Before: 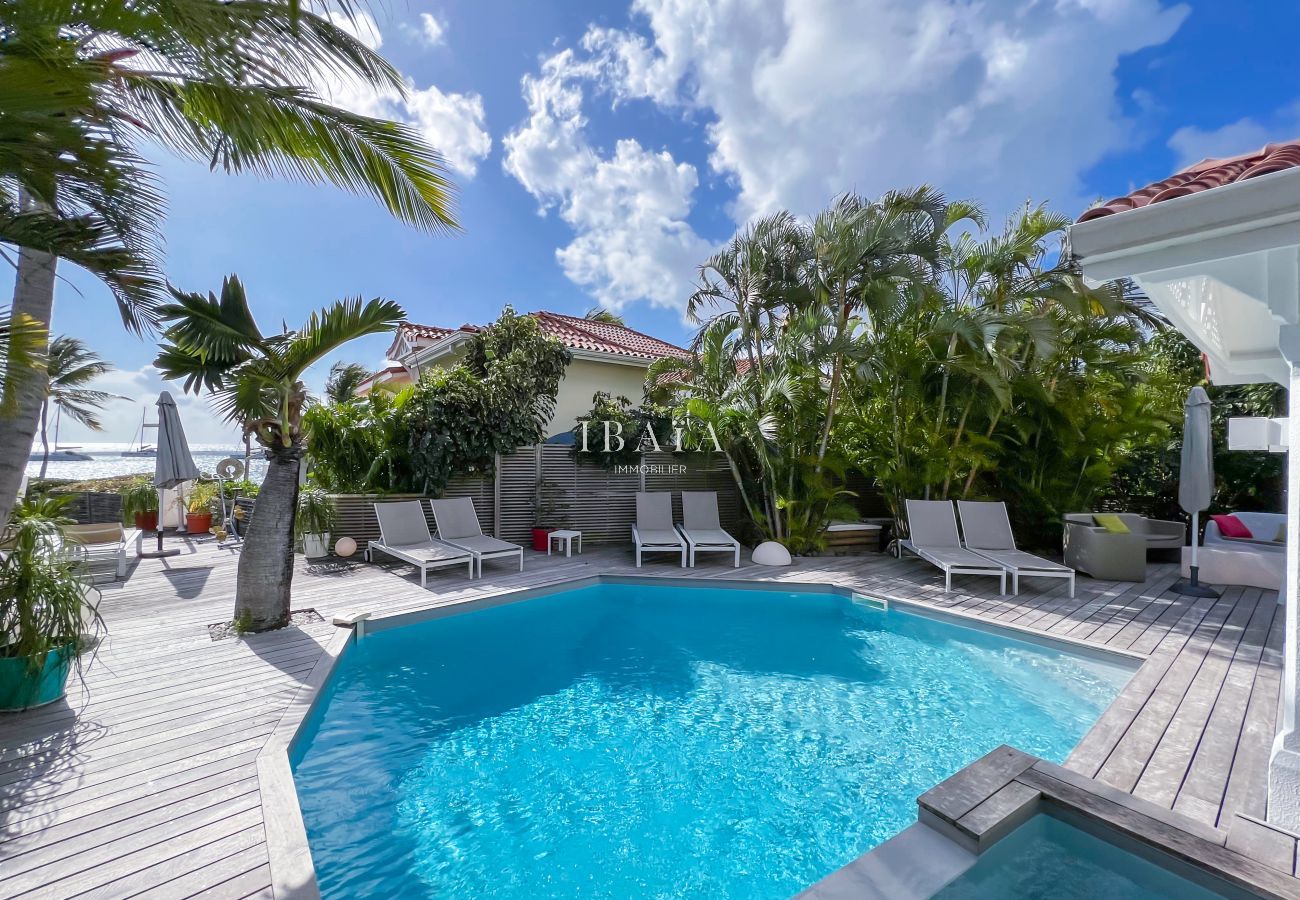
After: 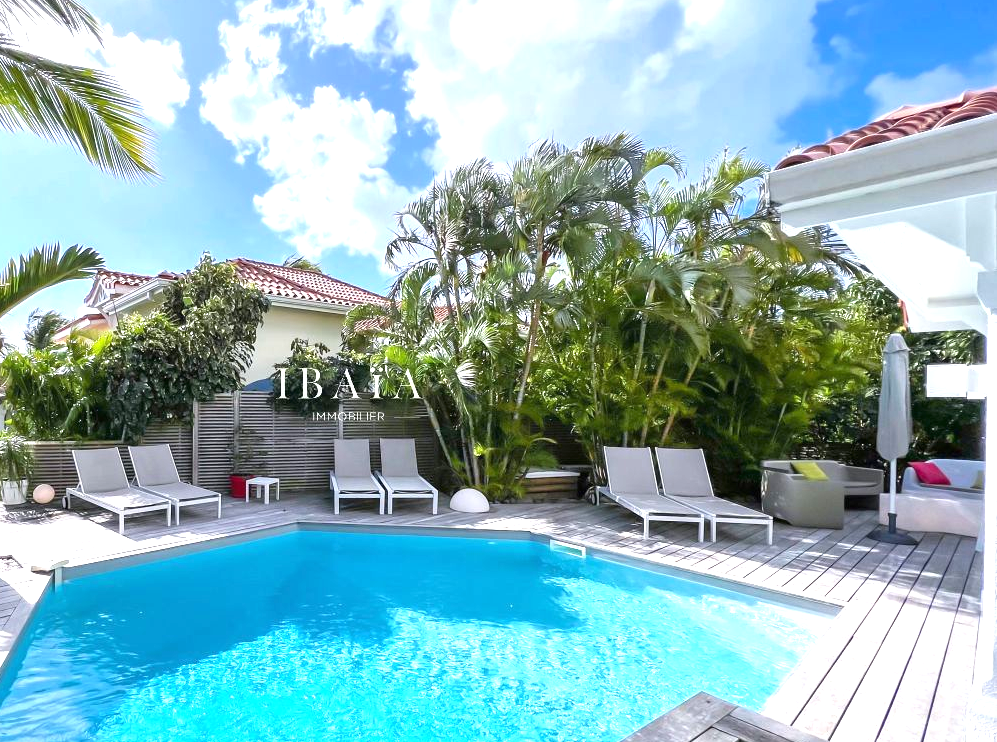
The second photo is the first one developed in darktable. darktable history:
exposure: black level correction 0, exposure 1.098 EV, compensate highlight preservation false
crop: left 23.284%, top 5.911%, bottom 11.535%
